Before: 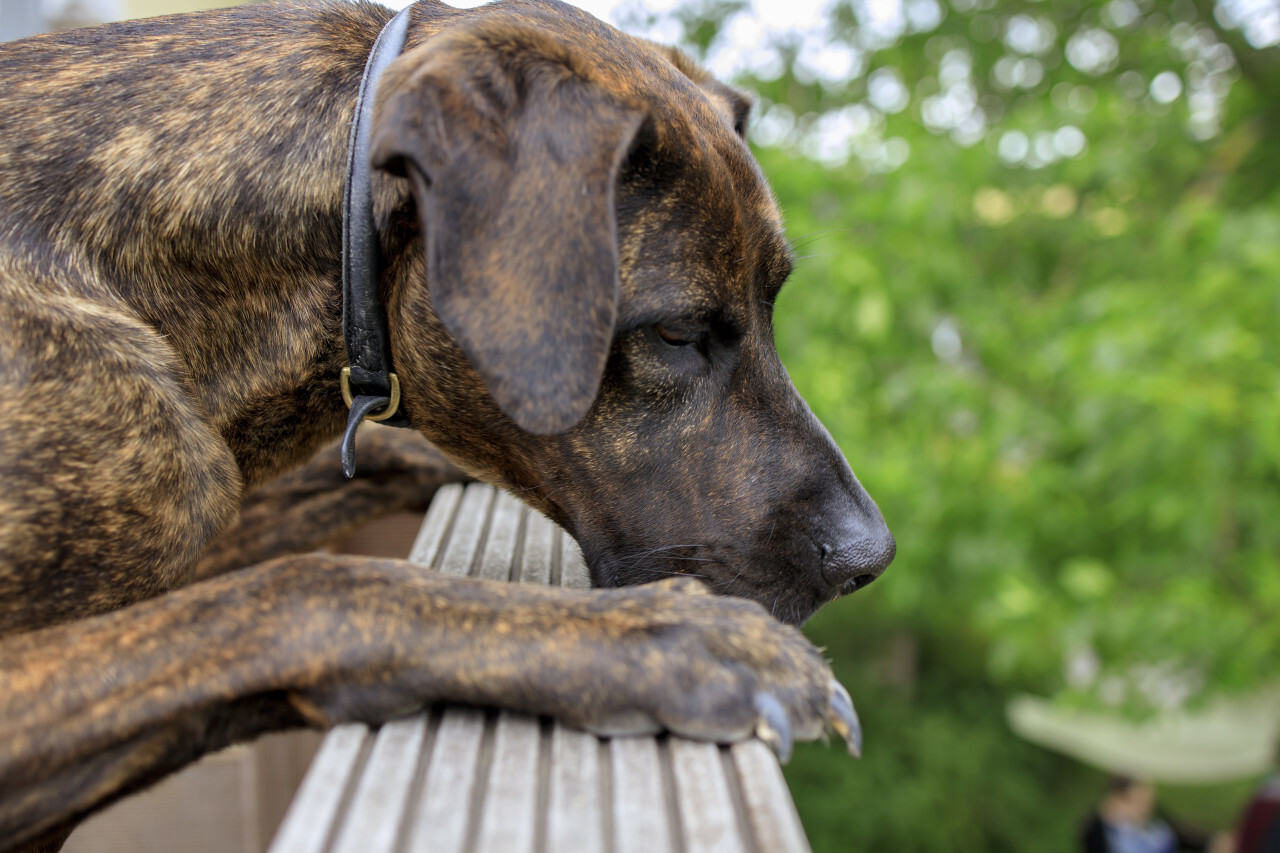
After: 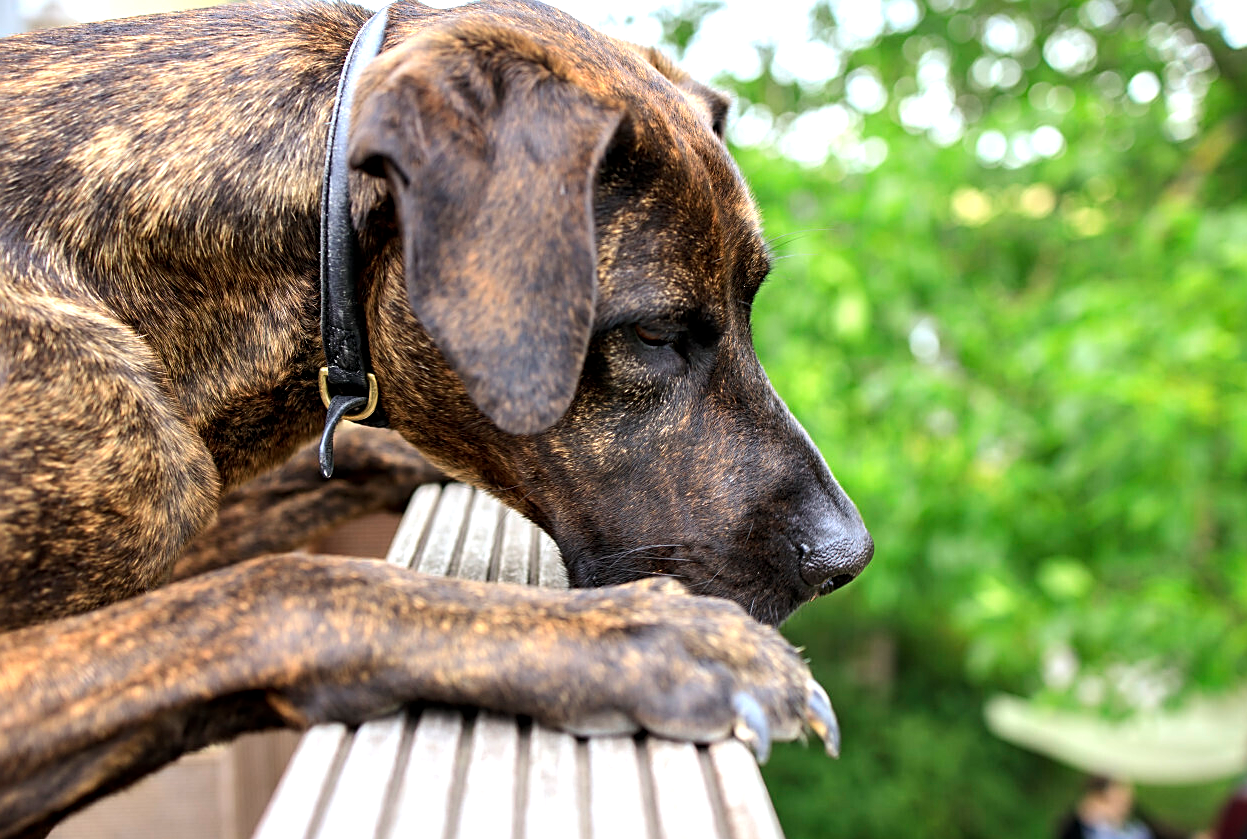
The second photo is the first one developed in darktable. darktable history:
exposure: exposure 0.497 EV, compensate exposure bias true, compensate highlight preservation false
sharpen: amount 0.543
crop and rotate: left 1.773%, right 0.729%, bottom 1.611%
tone equalizer: -8 EV -0.452 EV, -7 EV -0.357 EV, -6 EV -0.366 EV, -5 EV -0.236 EV, -3 EV 0.202 EV, -2 EV 0.356 EV, -1 EV 0.403 EV, +0 EV 0.446 EV, edges refinement/feathering 500, mask exposure compensation -1.57 EV, preserve details no
